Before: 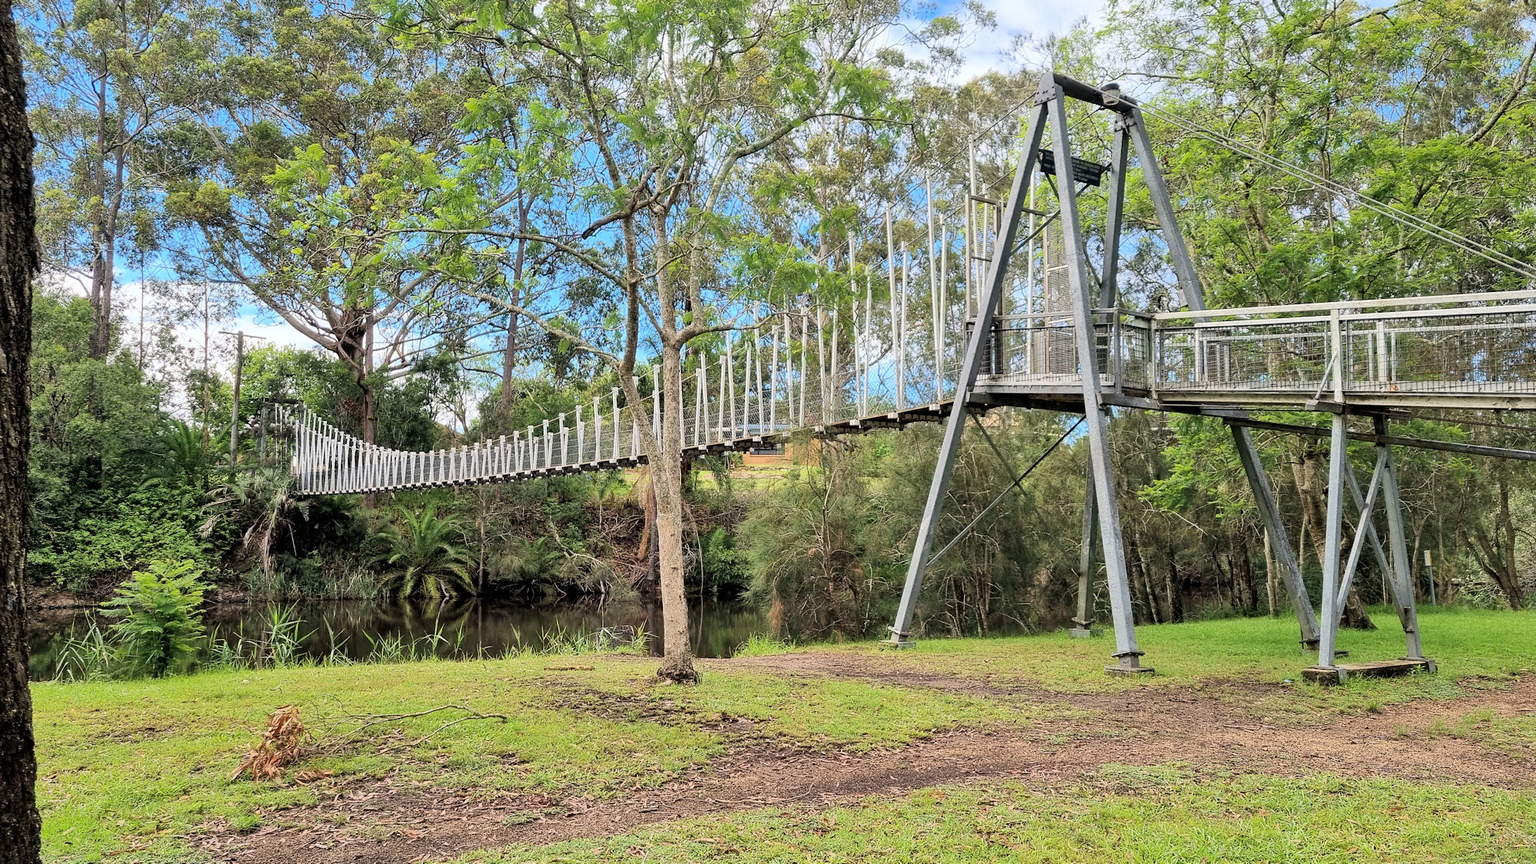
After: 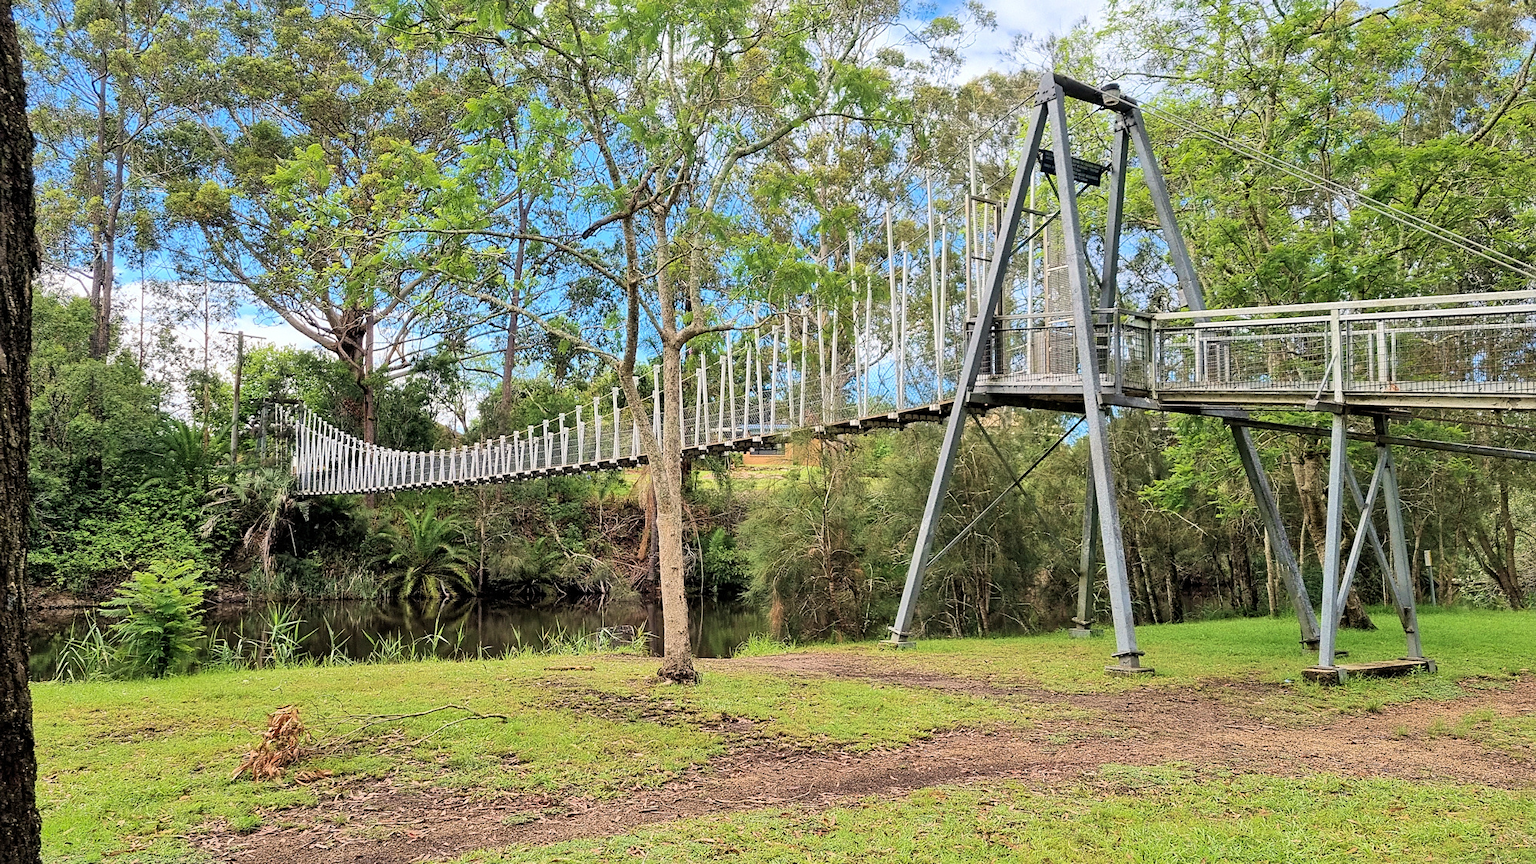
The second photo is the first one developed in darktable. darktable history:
sharpen: amount 0.2
velvia: on, module defaults
